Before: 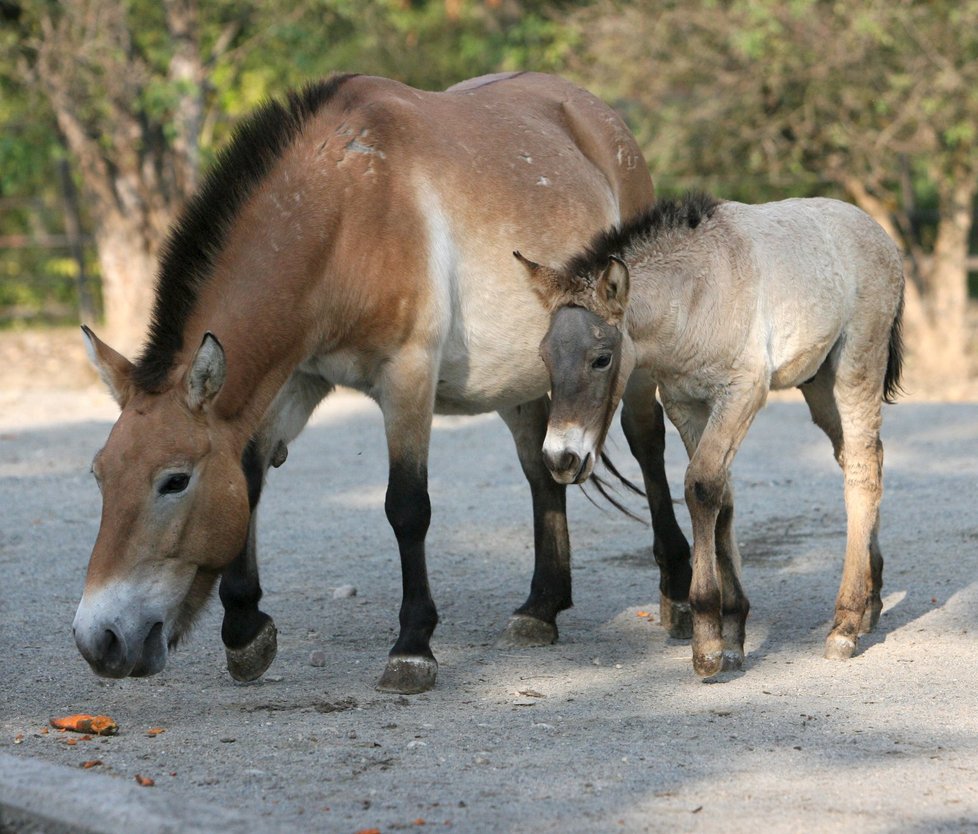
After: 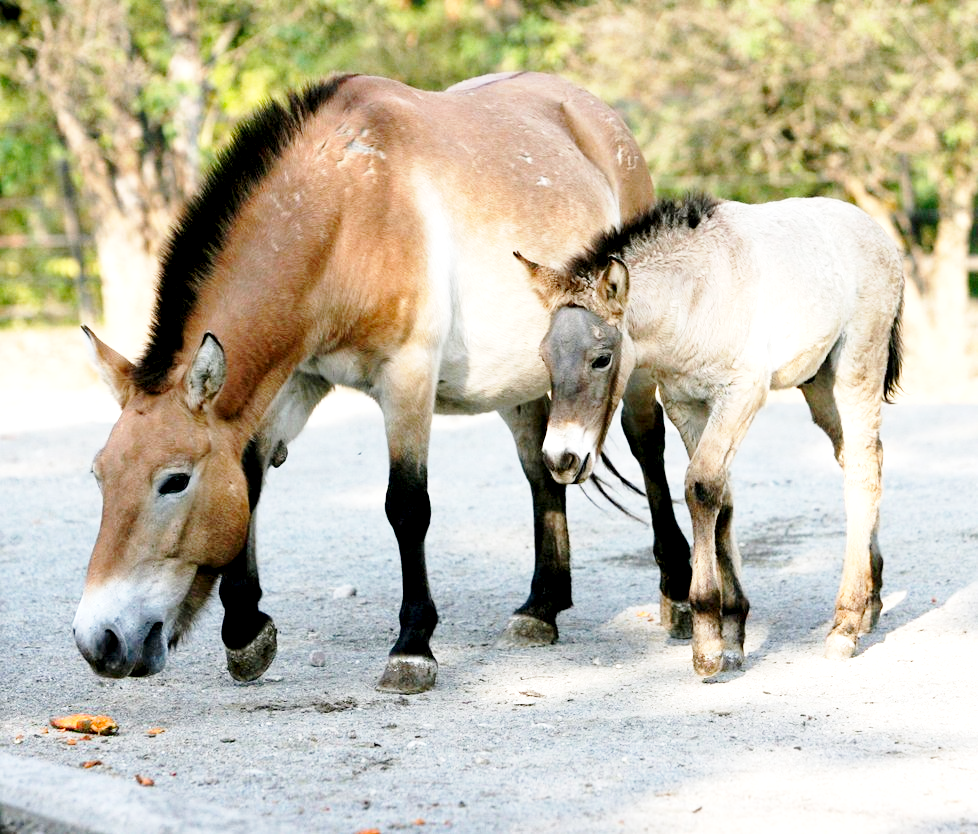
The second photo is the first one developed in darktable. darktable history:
exposure: black level correction 0.012, exposure 0.704 EV, compensate exposure bias true, compensate highlight preservation false
base curve: curves: ch0 [(0, 0) (0.028, 0.03) (0.121, 0.232) (0.46, 0.748) (0.859, 0.968) (1, 1)], preserve colors none
